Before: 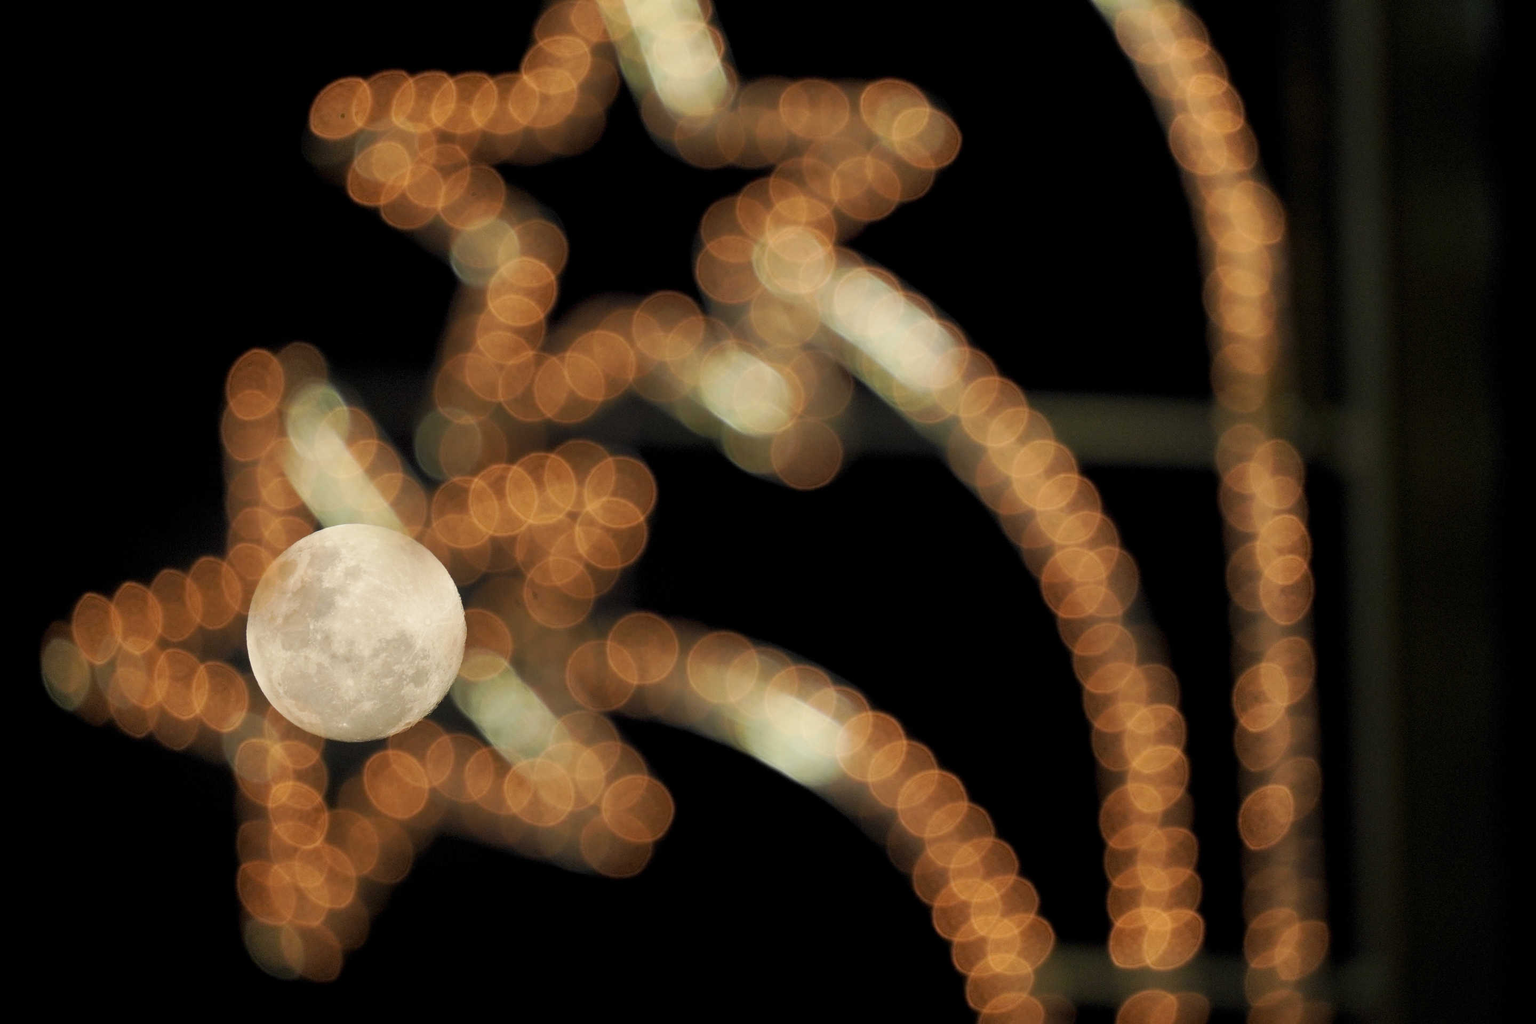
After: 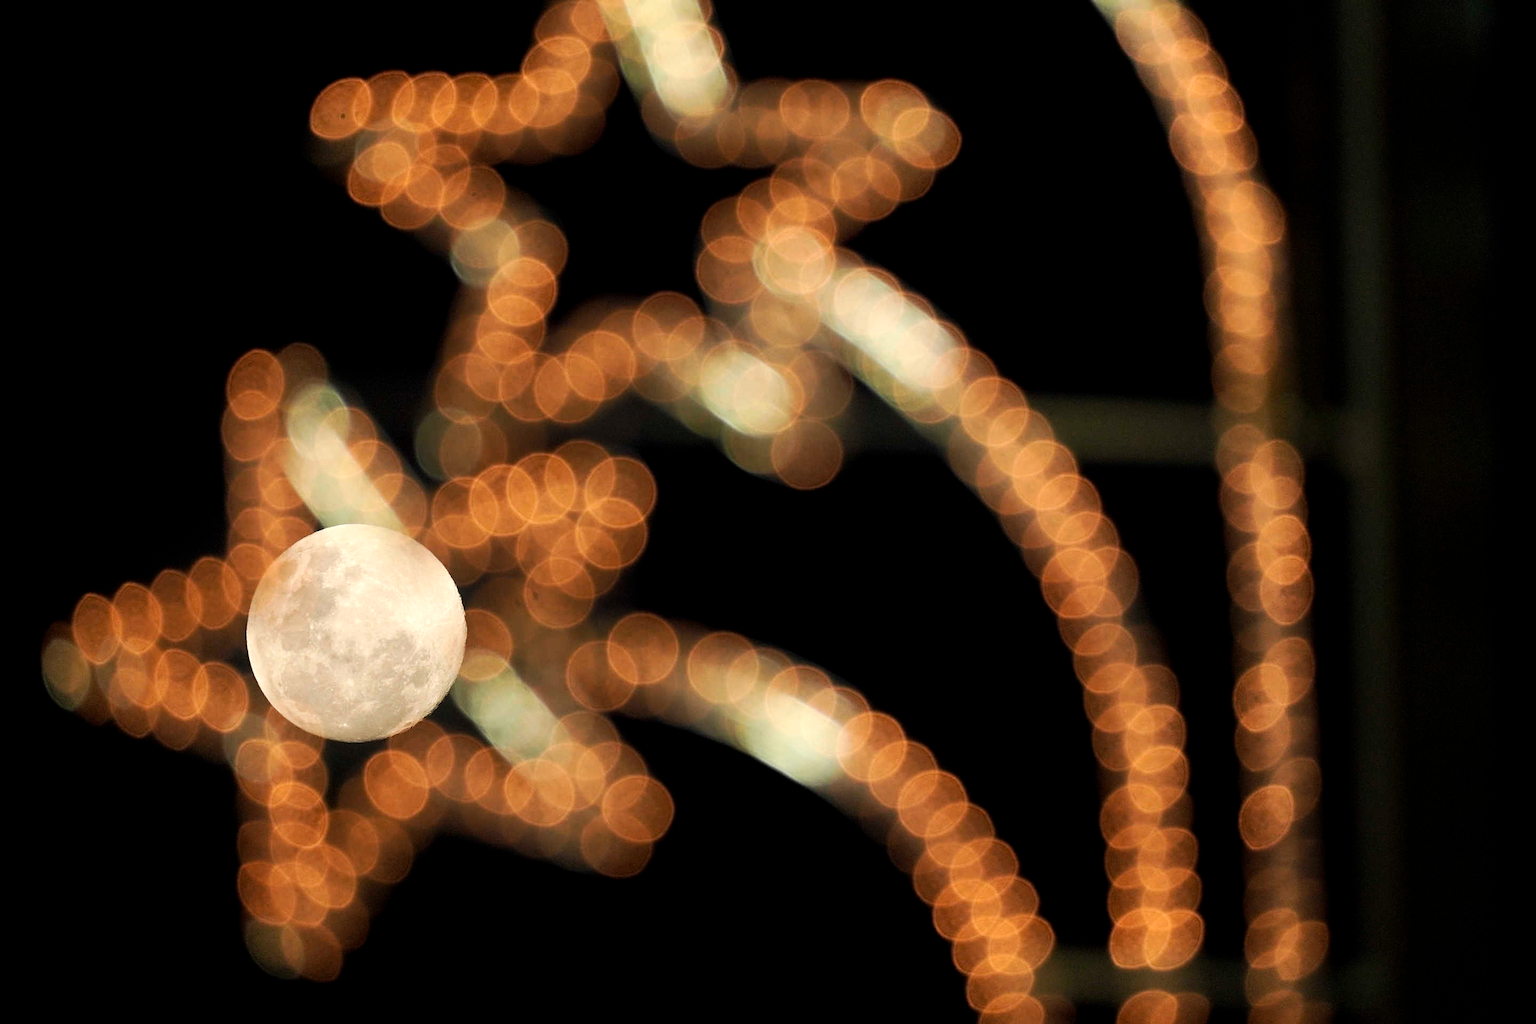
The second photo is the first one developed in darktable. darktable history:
sharpen: amount 0.2
tone equalizer: -8 EV -0.417 EV, -7 EV -0.389 EV, -6 EV -0.333 EV, -5 EV -0.222 EV, -3 EV 0.222 EV, -2 EV 0.333 EV, -1 EV 0.389 EV, +0 EV 0.417 EV, edges refinement/feathering 500, mask exposure compensation -1.57 EV, preserve details no
rotate and perspective: crop left 0, crop top 0
